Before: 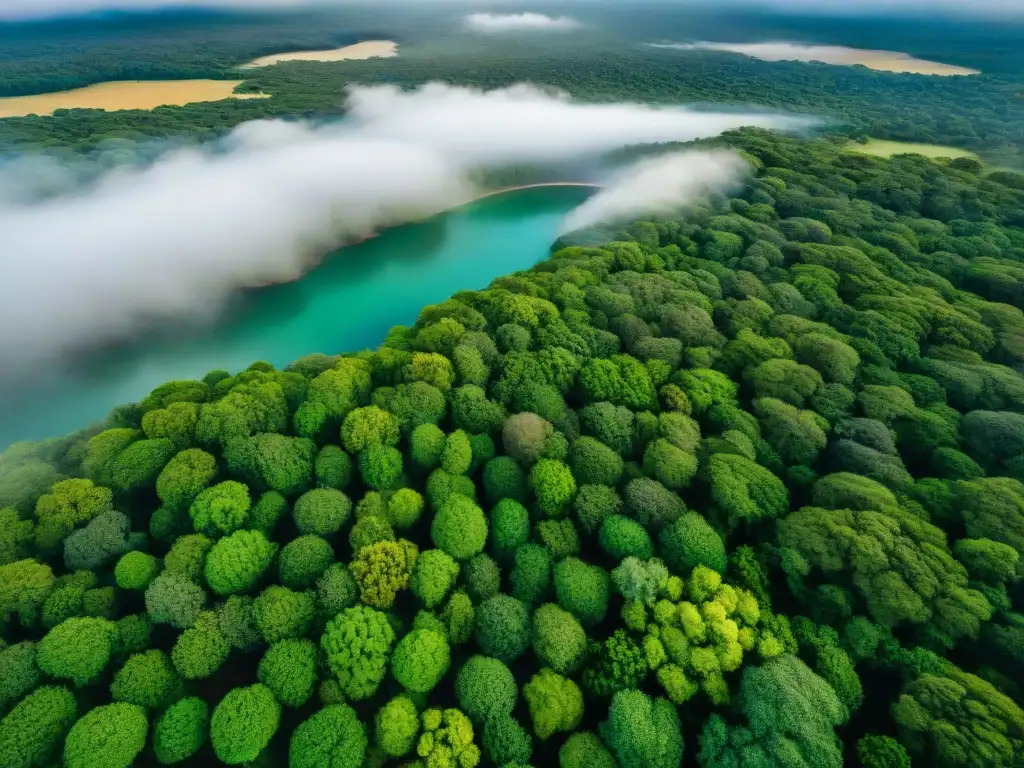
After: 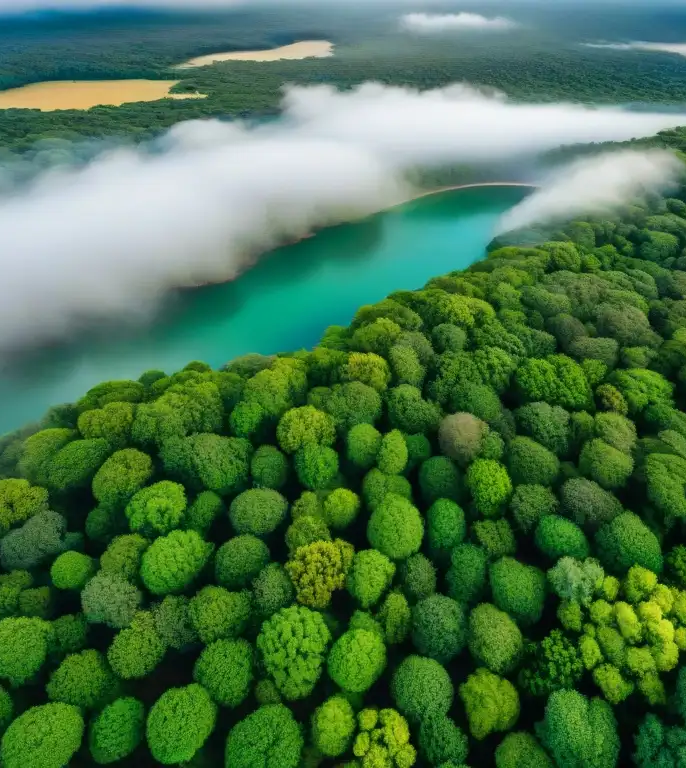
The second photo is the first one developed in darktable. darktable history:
crop and rotate: left 6.325%, right 26.678%
